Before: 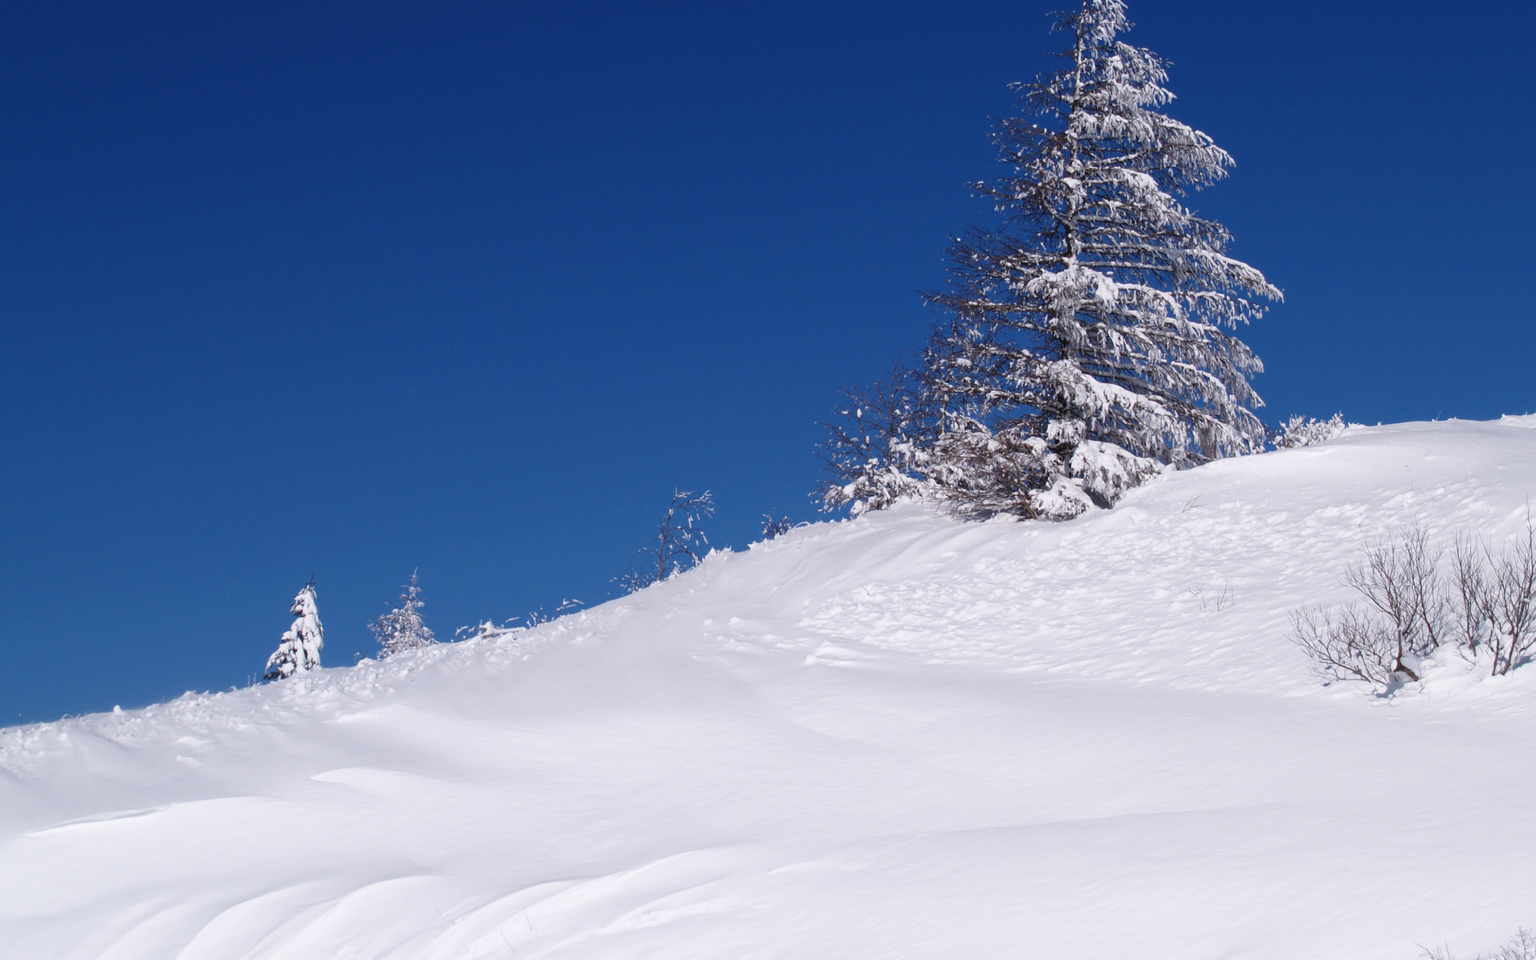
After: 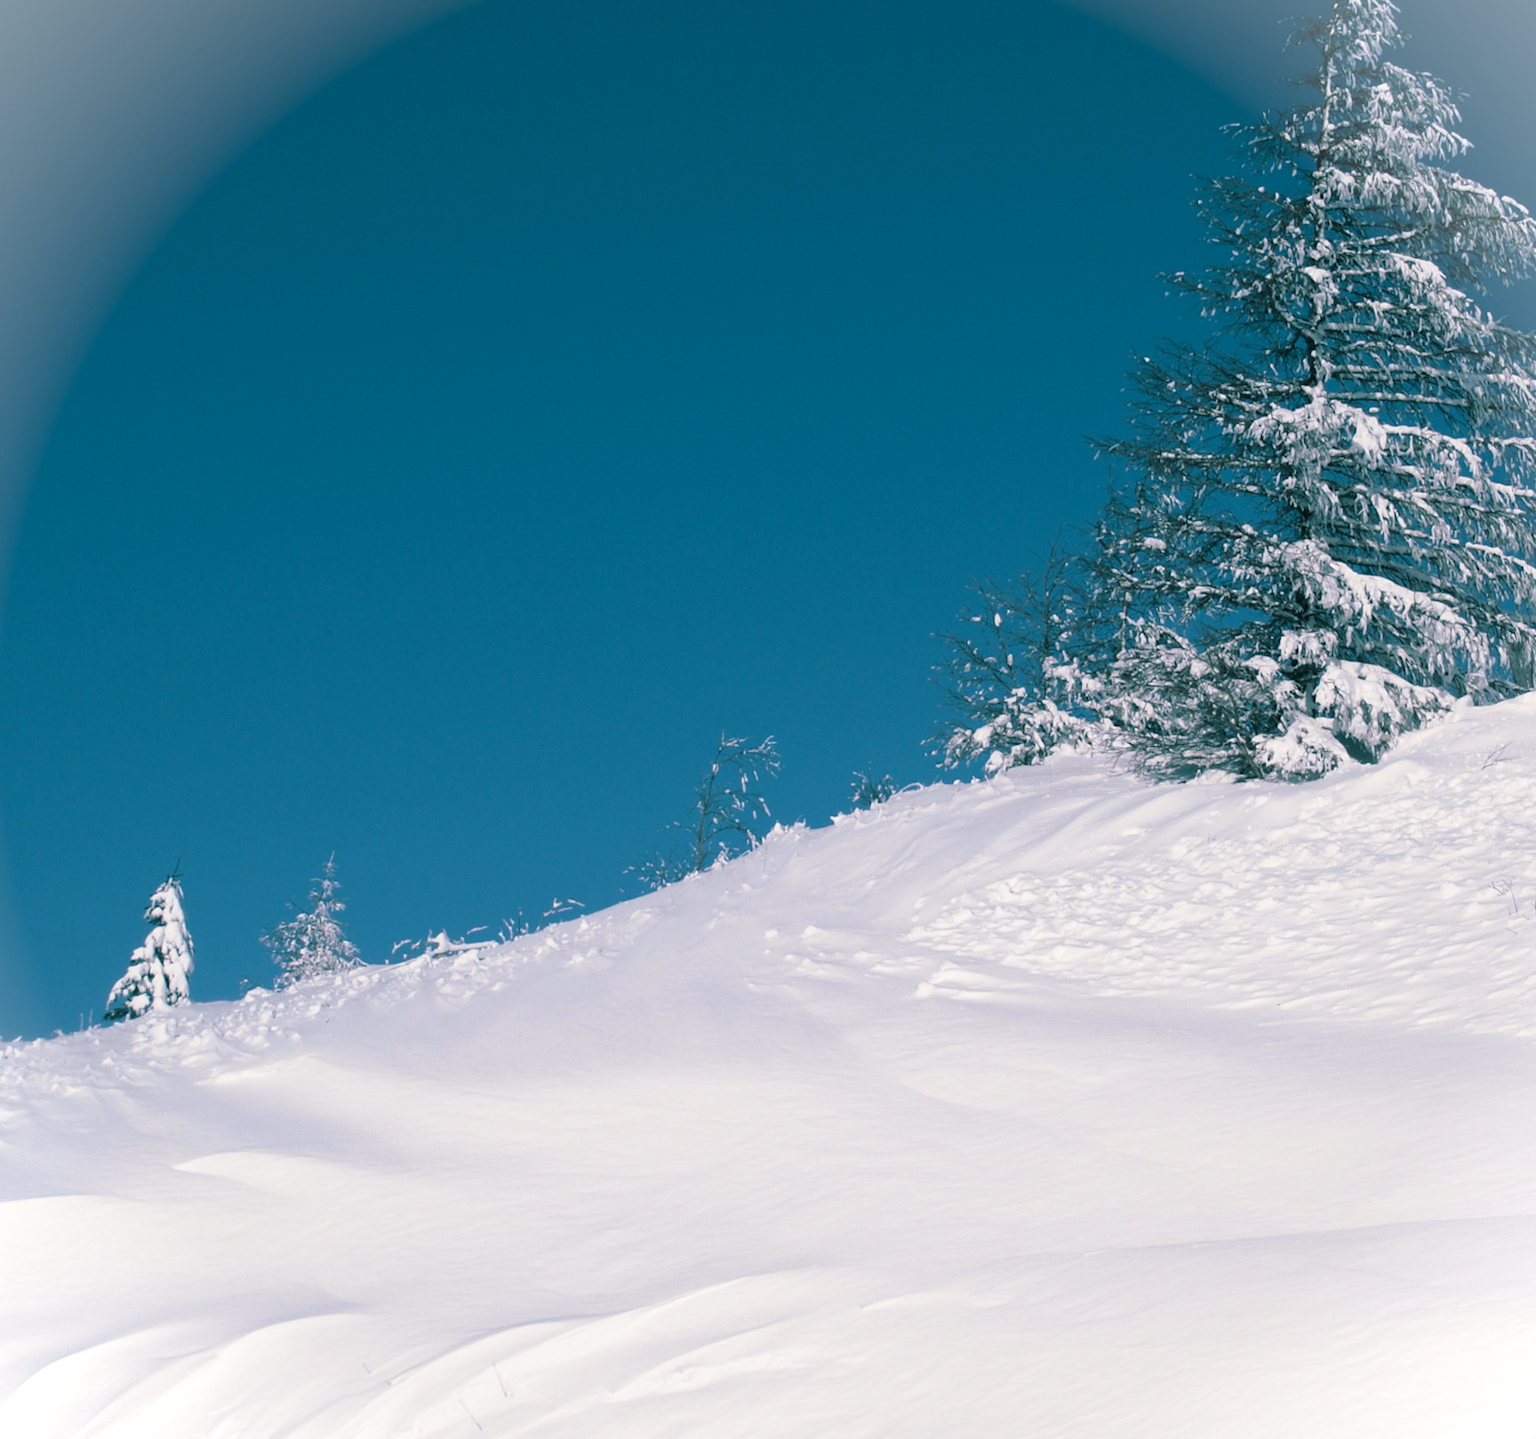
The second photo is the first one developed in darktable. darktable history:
crop and rotate: left 12.673%, right 20.66%
split-toning: shadows › hue 186.43°, highlights › hue 49.29°, compress 30.29%
vignetting: fall-off start 100%, brightness 0.3, saturation 0
